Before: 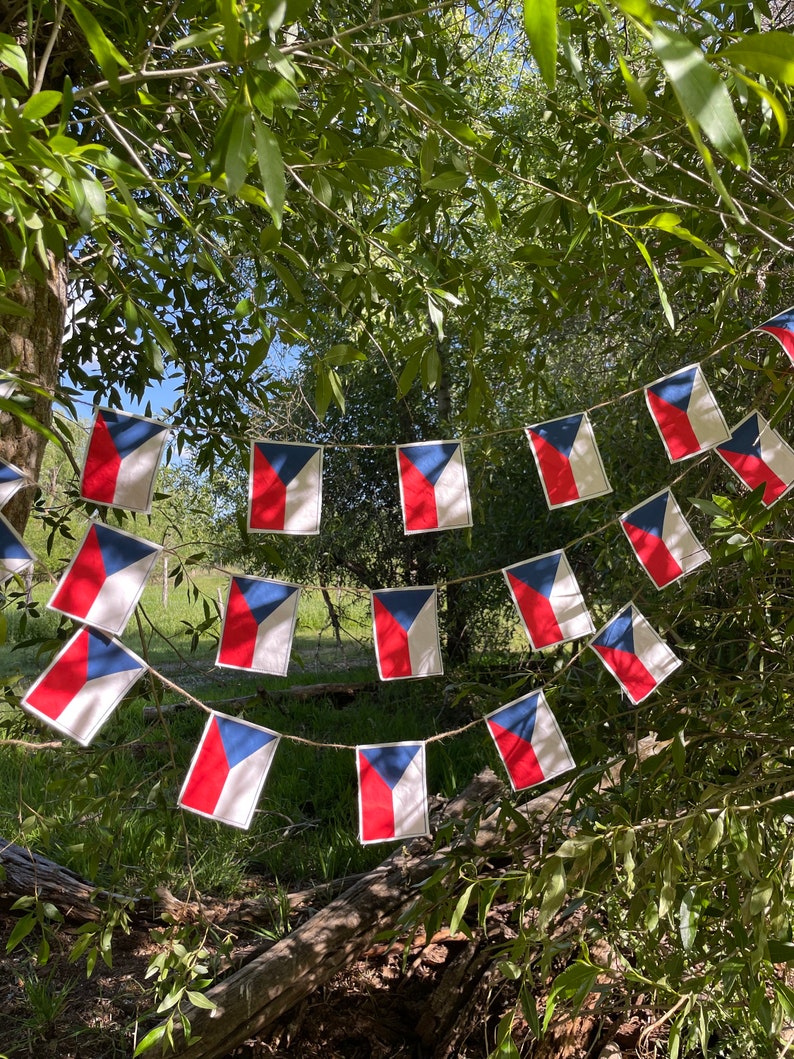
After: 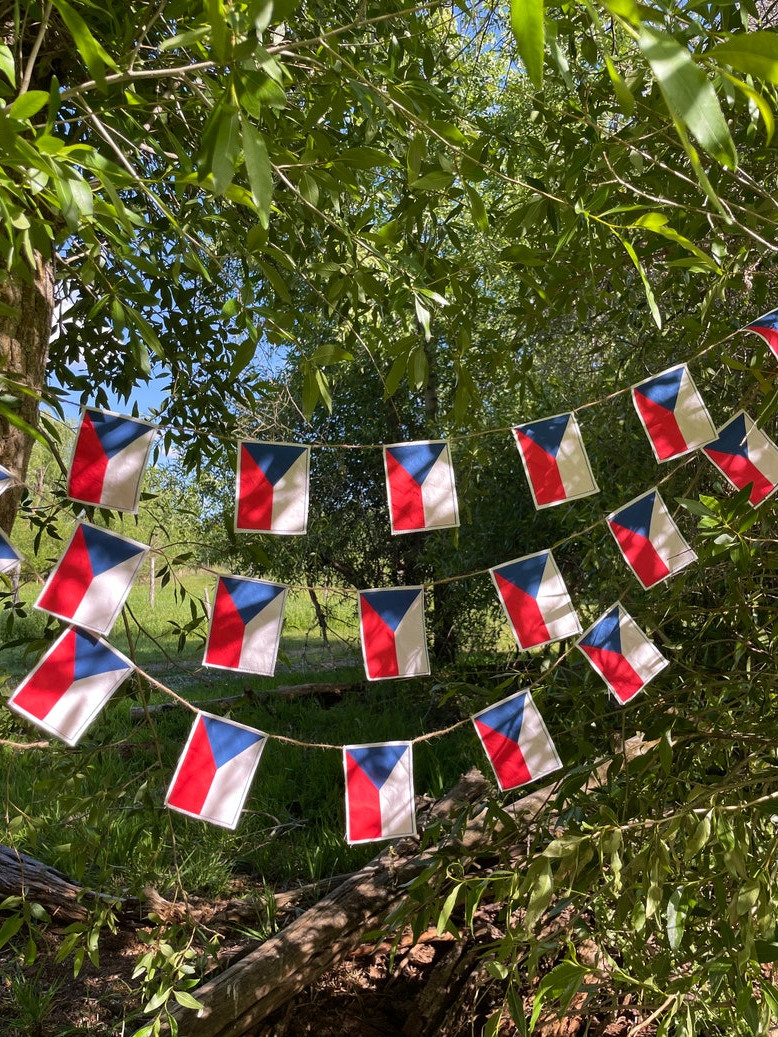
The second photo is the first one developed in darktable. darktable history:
velvia: on, module defaults
crop: left 1.743%, right 0.268%, bottom 2.011%
